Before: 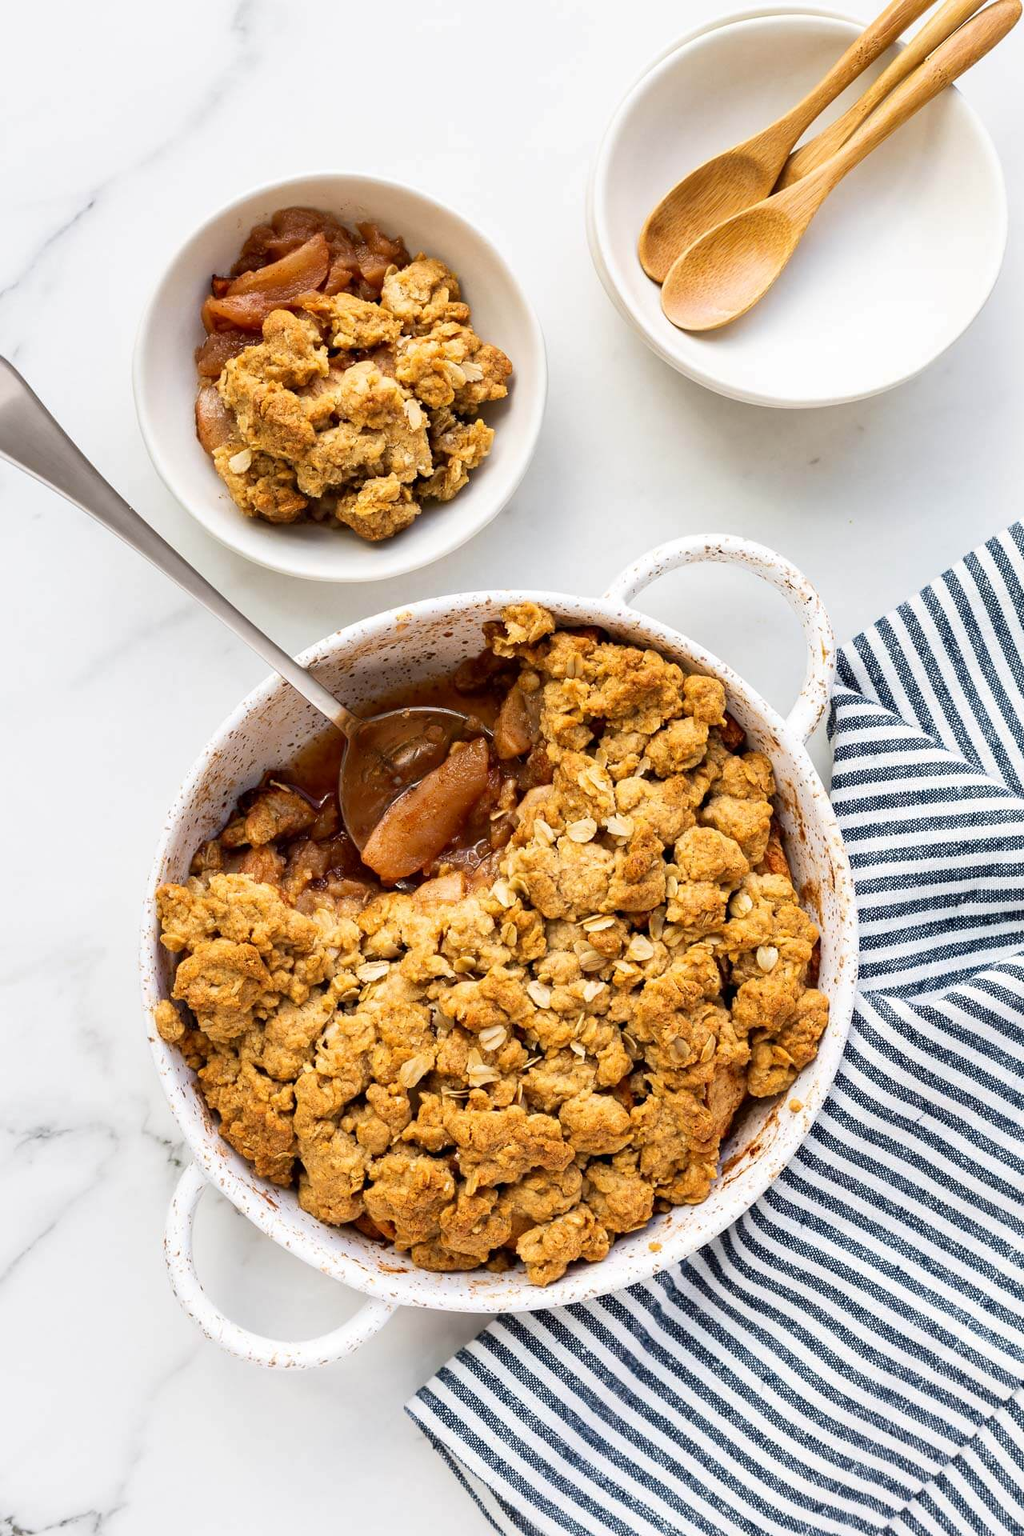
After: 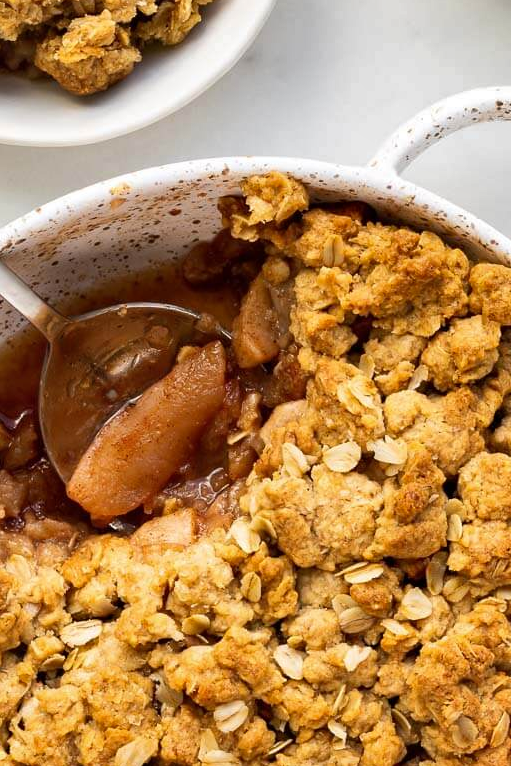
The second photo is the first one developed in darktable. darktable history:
shadows and highlights: shadows 59.32, soften with gaussian
crop: left 30.109%, top 30.278%, right 29.902%, bottom 29.822%
